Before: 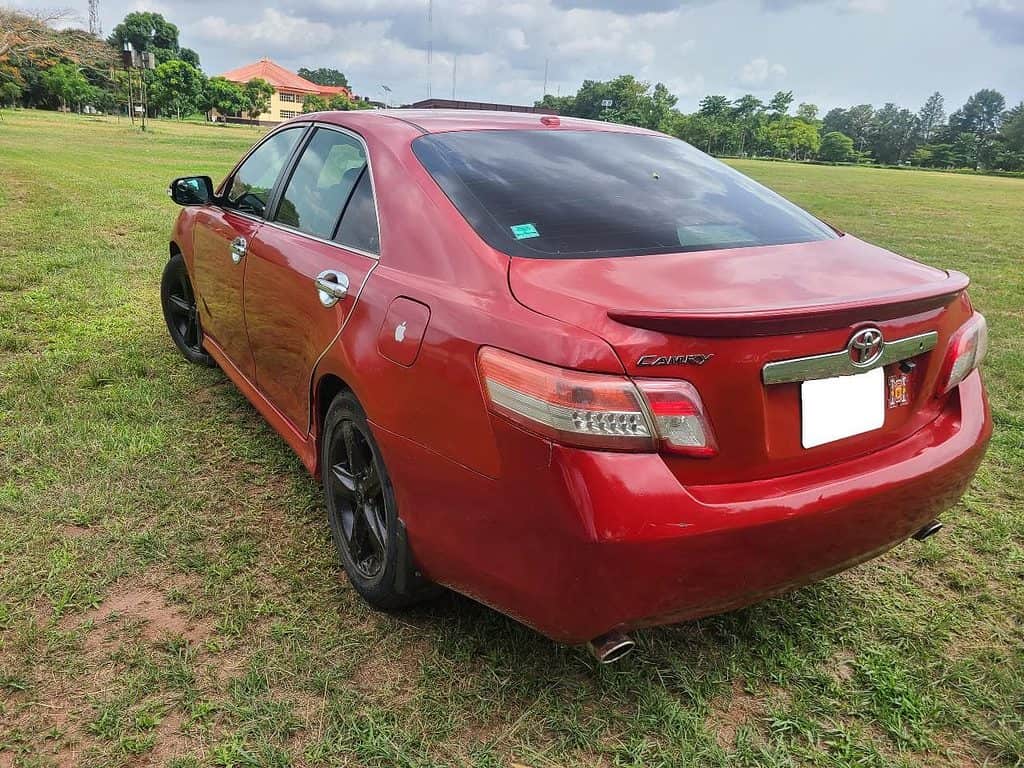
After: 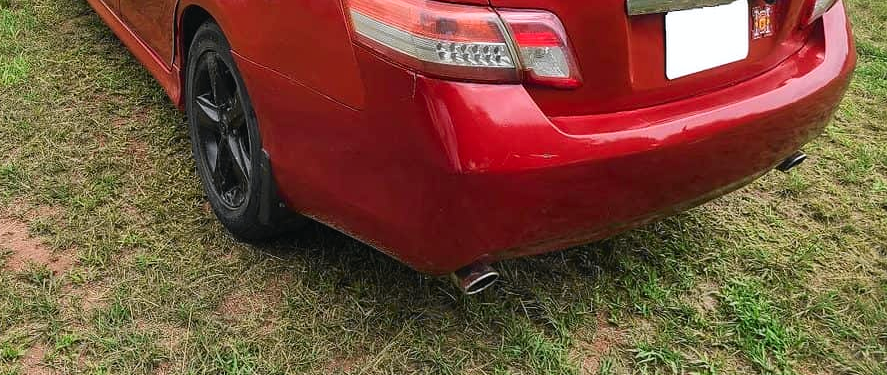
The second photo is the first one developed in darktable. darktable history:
contrast equalizer: y [[0.5, 0.5, 0.472, 0.5, 0.5, 0.5], [0.5 ×6], [0.5 ×6], [0 ×6], [0 ×6]]
tone curve: curves: ch0 [(0, 0.009) (0.037, 0.035) (0.131, 0.126) (0.275, 0.28) (0.476, 0.514) (0.617, 0.667) (0.704, 0.759) (0.813, 0.863) (0.911, 0.931) (0.997, 1)]; ch1 [(0, 0) (0.318, 0.271) (0.444, 0.438) (0.493, 0.496) (0.508, 0.5) (0.534, 0.535) (0.57, 0.582) (0.65, 0.664) (0.746, 0.764) (1, 1)]; ch2 [(0, 0) (0.246, 0.24) (0.36, 0.381) (0.415, 0.434) (0.476, 0.492) (0.502, 0.499) (0.522, 0.518) (0.533, 0.534) (0.586, 0.598) (0.634, 0.643) (0.706, 0.717) (0.853, 0.83) (1, 0.951)], color space Lab, independent channels, preserve colors none
crop and rotate: left 13.306%, top 48.129%, bottom 2.928%
white balance: red 1.004, blue 1.024
